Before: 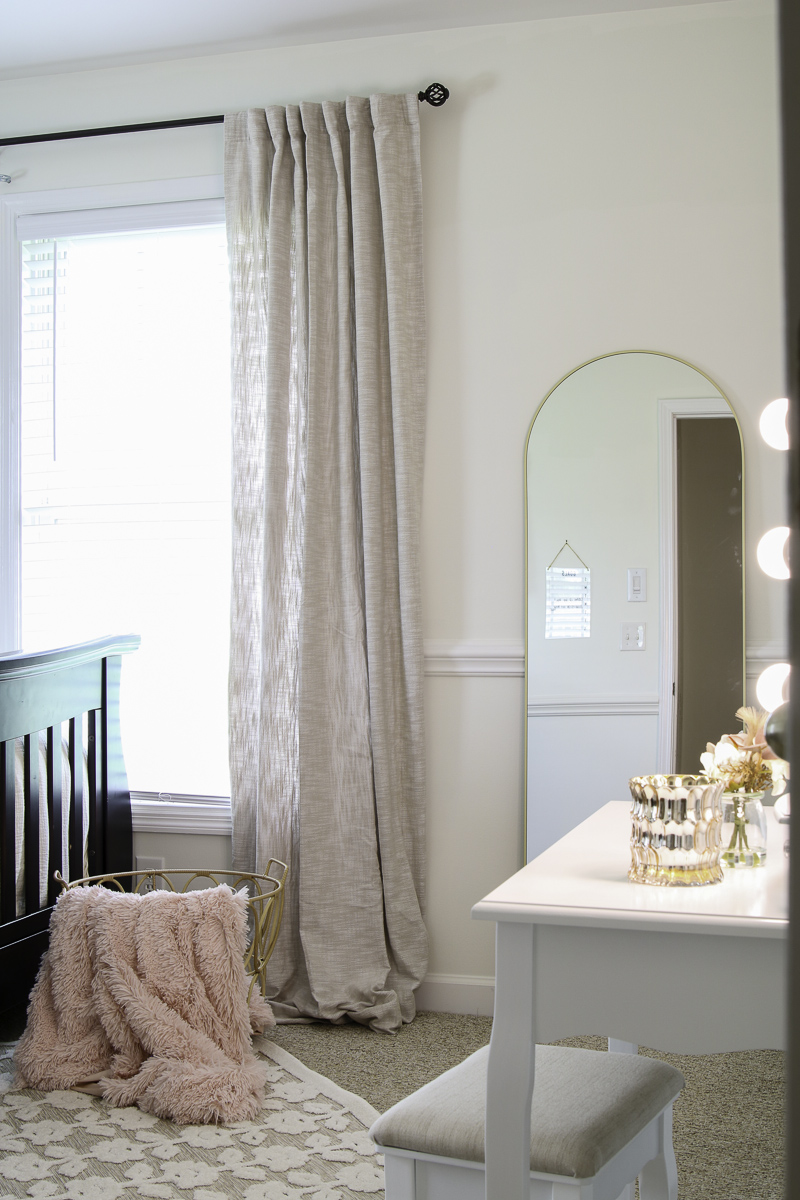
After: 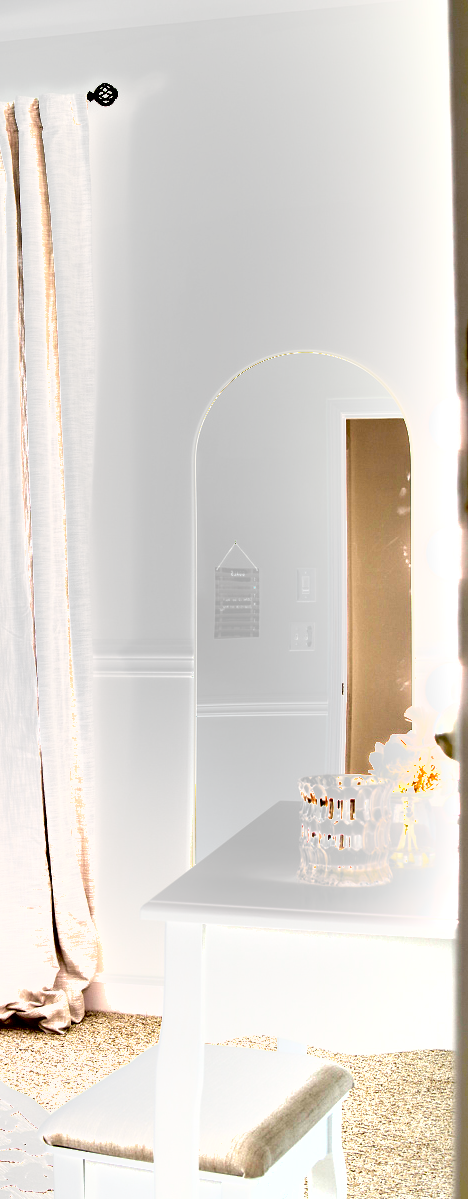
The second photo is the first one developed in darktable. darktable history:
exposure: exposure 2.003 EV, compensate highlight preservation false
tone curve: curves: ch0 [(0, 0) (0.003, 0.003) (0.011, 0.011) (0.025, 0.024) (0.044, 0.044) (0.069, 0.068) (0.1, 0.098) (0.136, 0.133) (0.177, 0.174) (0.224, 0.22) (0.277, 0.272) (0.335, 0.329) (0.399, 0.392) (0.468, 0.46) (0.543, 0.607) (0.623, 0.676) (0.709, 0.75) (0.801, 0.828) (0.898, 0.912) (1, 1)], preserve colors none
crop: left 41.402%
shadows and highlights: shadows 53, soften with gaussian
